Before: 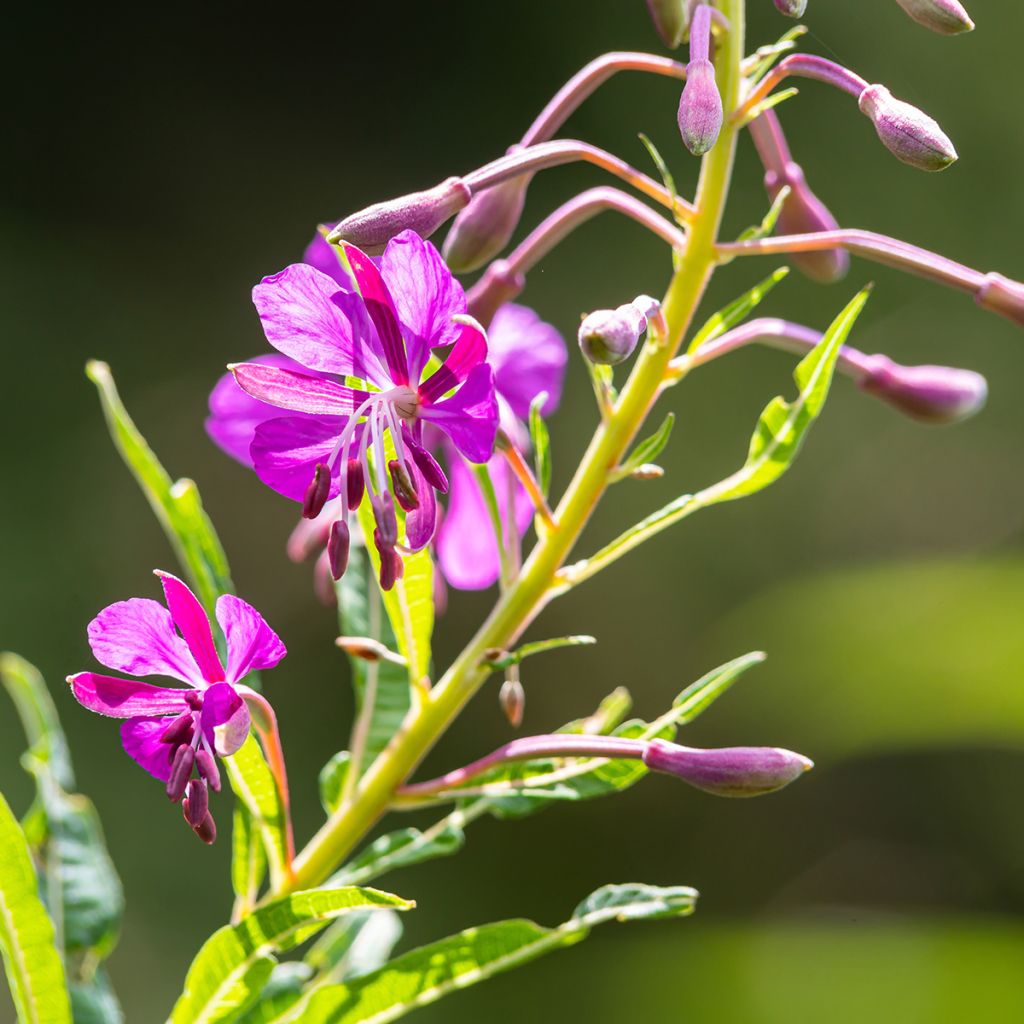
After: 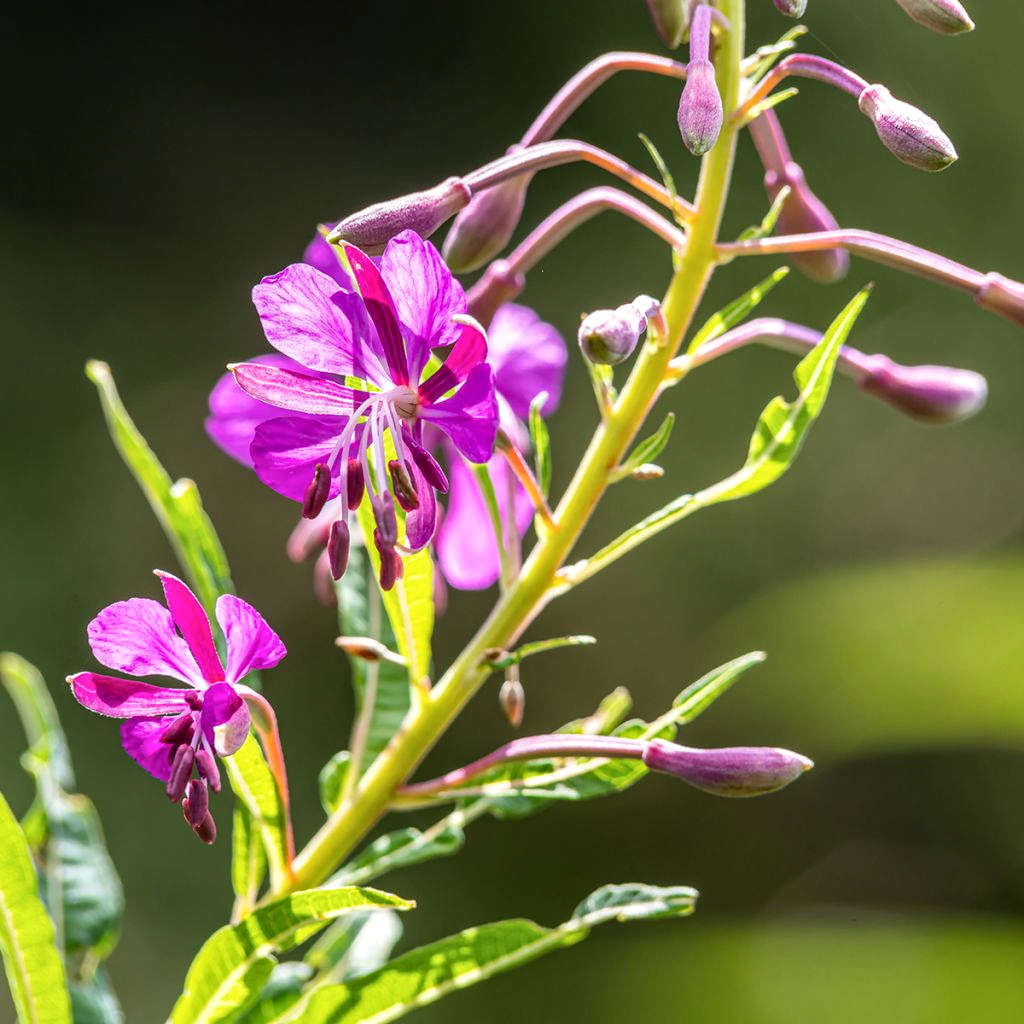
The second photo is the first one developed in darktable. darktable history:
color correction: saturation 0.99
local contrast: detail 130%
